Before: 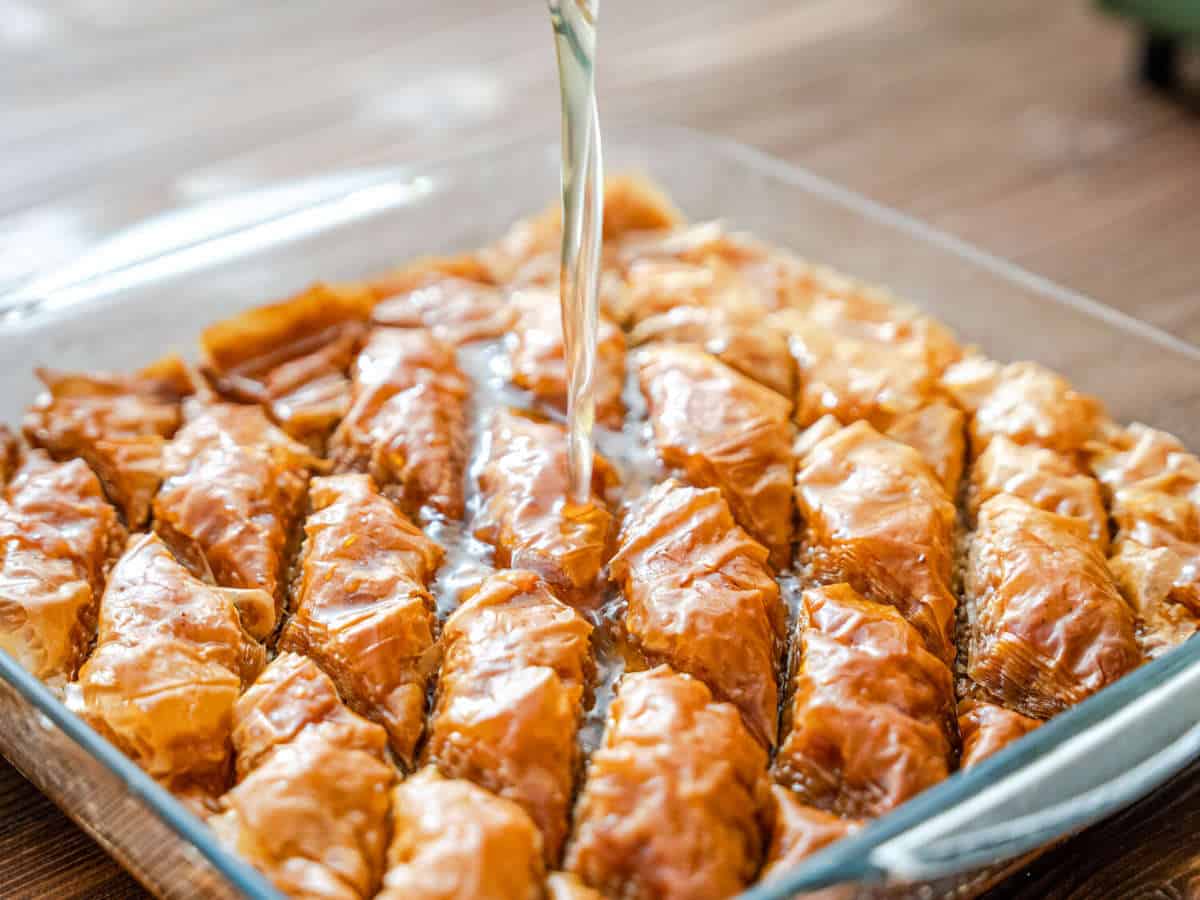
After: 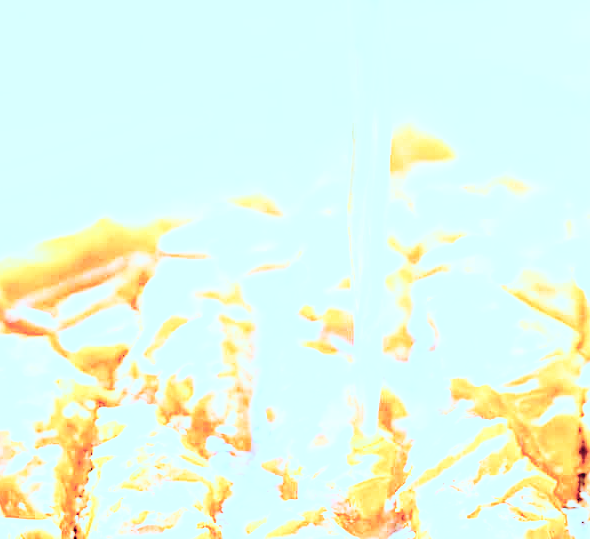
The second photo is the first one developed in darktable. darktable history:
base curve: curves: ch0 [(0, 0.003) (0.001, 0.002) (0.006, 0.004) (0.02, 0.022) (0.048, 0.086) (0.094, 0.234) (0.162, 0.431) (0.258, 0.629) (0.385, 0.8) (0.548, 0.918) (0.751, 0.988) (1, 1)], fusion 1, preserve colors none
contrast brightness saturation: contrast 0.136, brightness 0.224
shadows and highlights: shadows -70.09, highlights 35.8, soften with gaussian
exposure: exposure 0.358 EV, compensate highlight preservation false
crop: left 17.815%, top 7.678%, right 32.988%, bottom 32.331%
sharpen: amount 0.497
color correction: highlights a* -9.68, highlights b* -21.47
local contrast: mode bilateral grid, contrast 99, coarseness 100, detail 92%, midtone range 0.2
